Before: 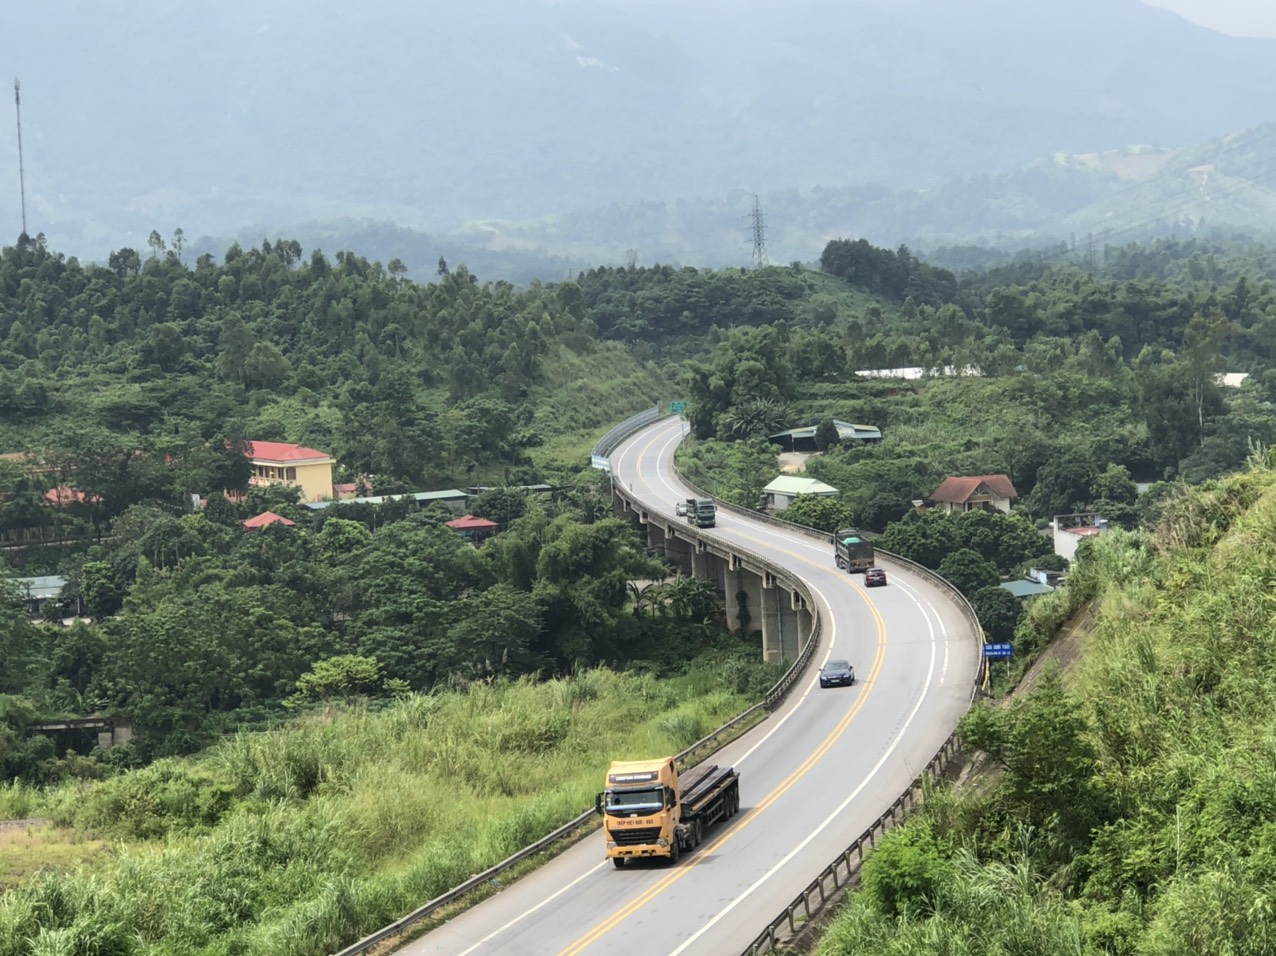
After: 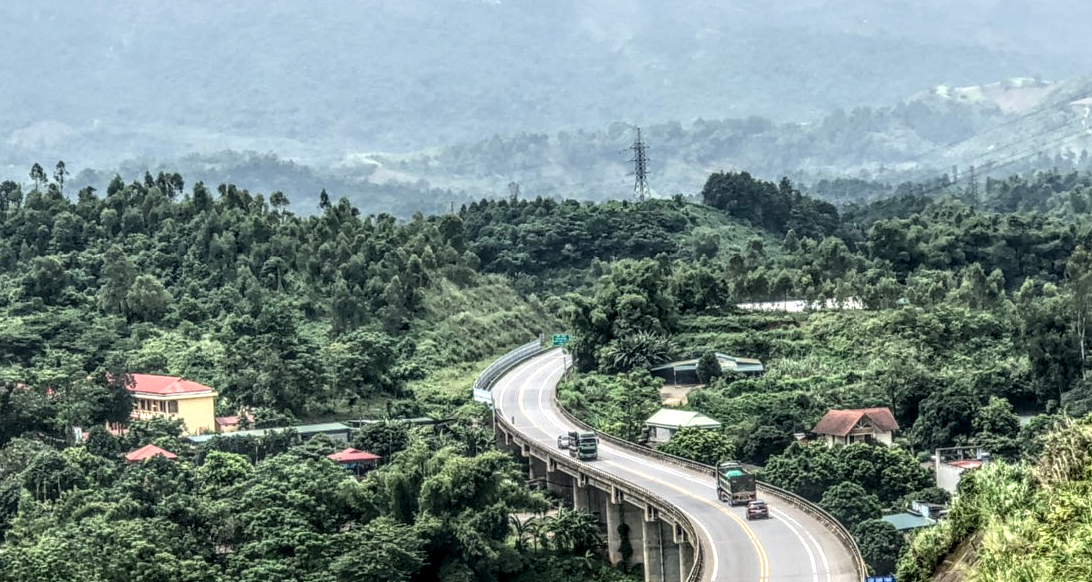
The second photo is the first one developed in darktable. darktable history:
crop and rotate: left 9.357%, top 7.116%, right 4.998%, bottom 31.978%
local contrast: highlights 4%, shadows 4%, detail 300%, midtone range 0.298
tone equalizer: -7 EV 0.136 EV
